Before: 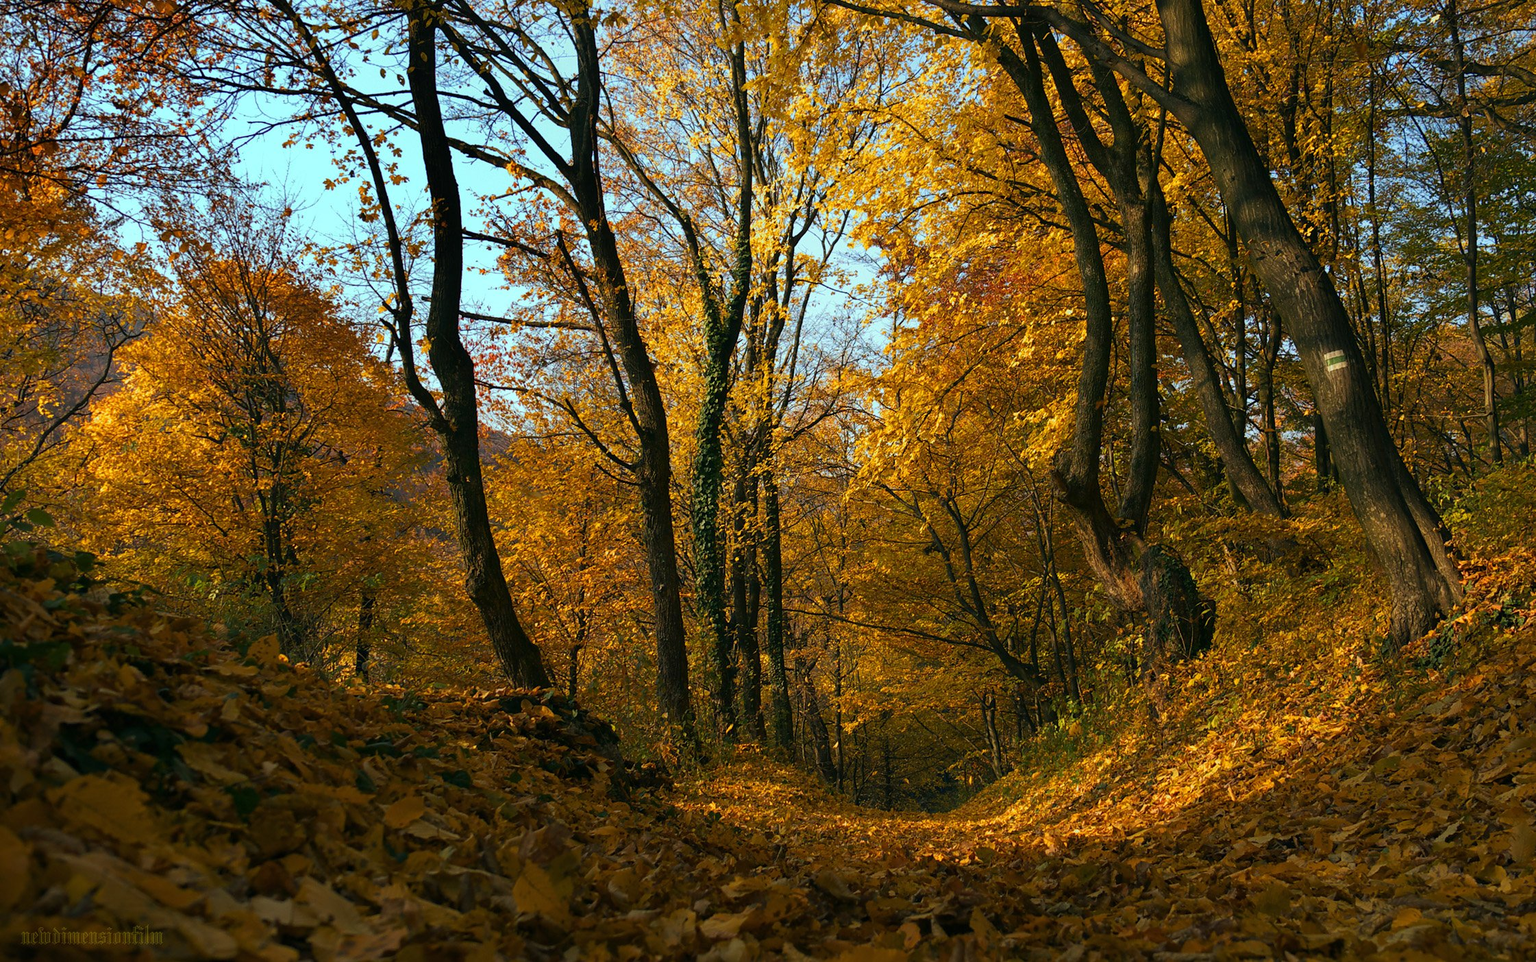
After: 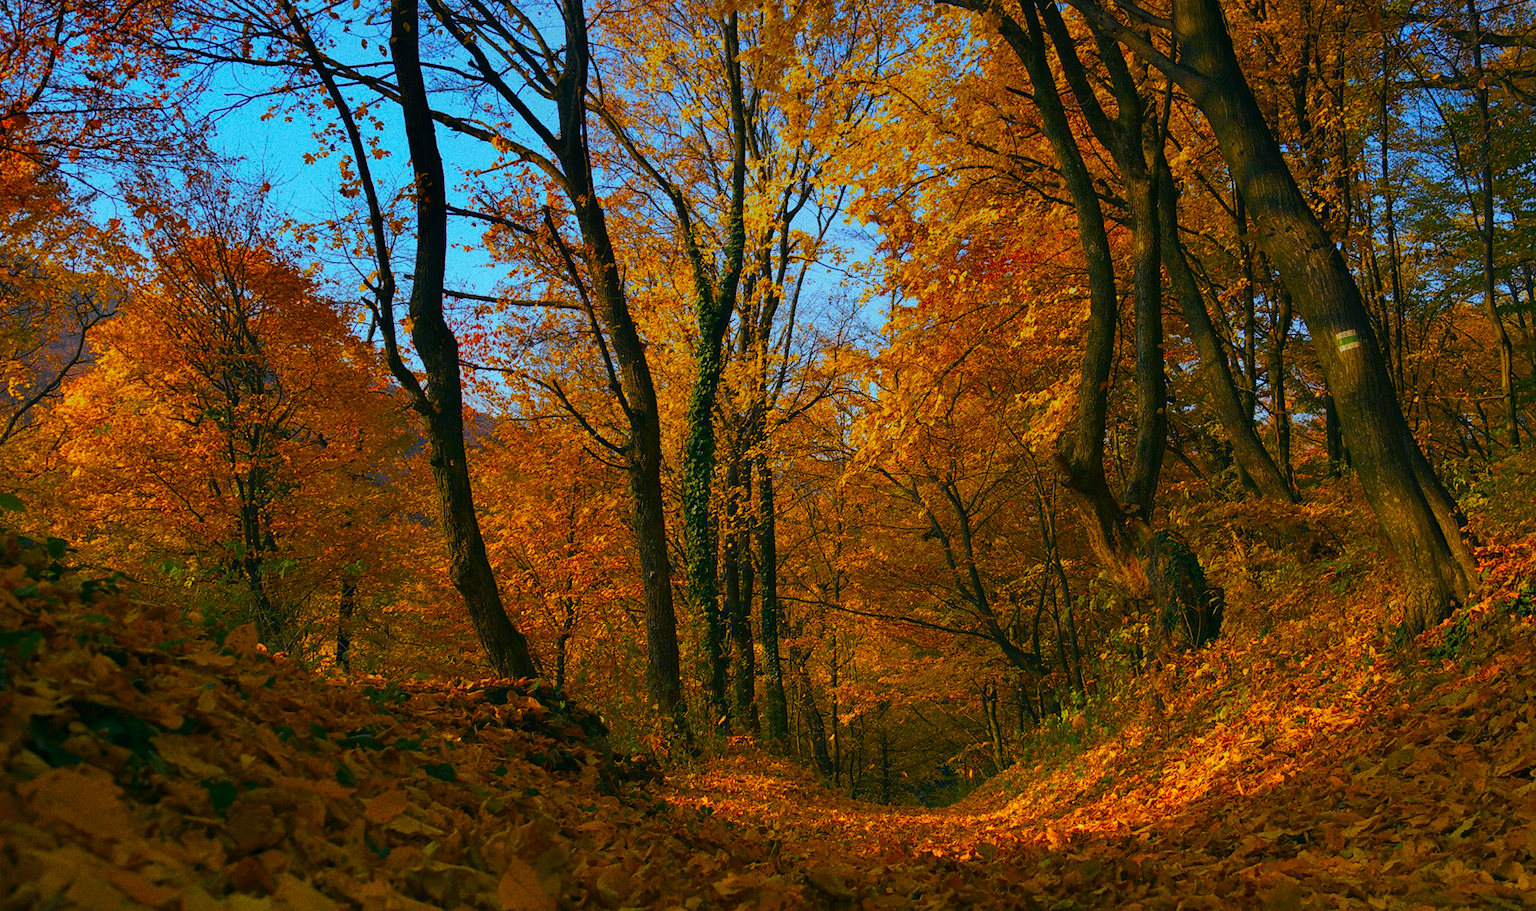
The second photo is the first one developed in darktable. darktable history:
crop: left 1.964%, top 3.251%, right 1.122%, bottom 4.933%
graduated density: hue 238.83°, saturation 50%
grain: coarseness 0.09 ISO, strength 40%
color balance: input saturation 134.34%, contrast -10.04%, contrast fulcrum 19.67%, output saturation 133.51%
